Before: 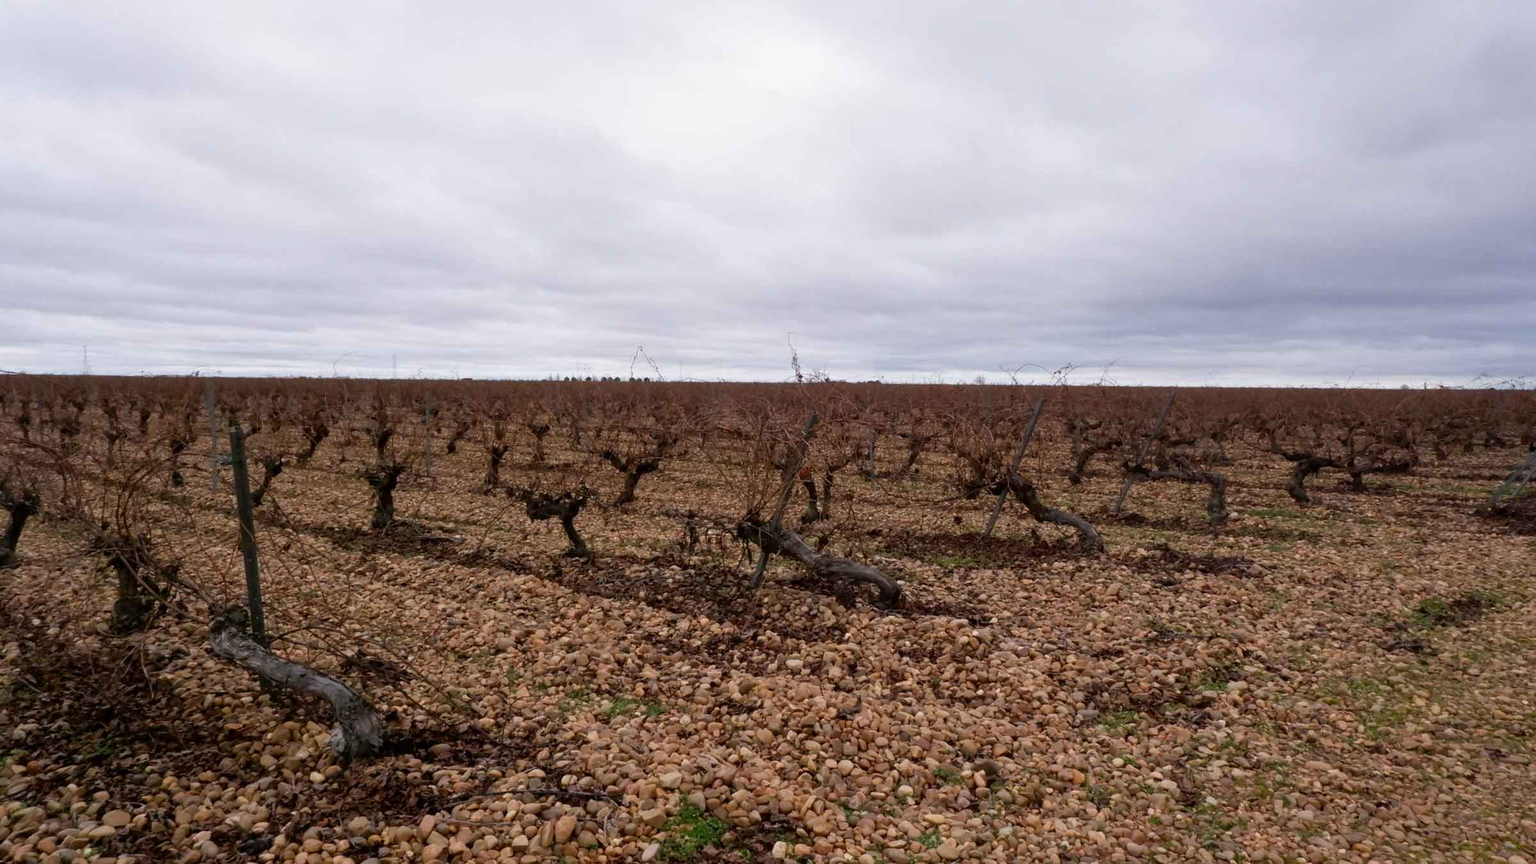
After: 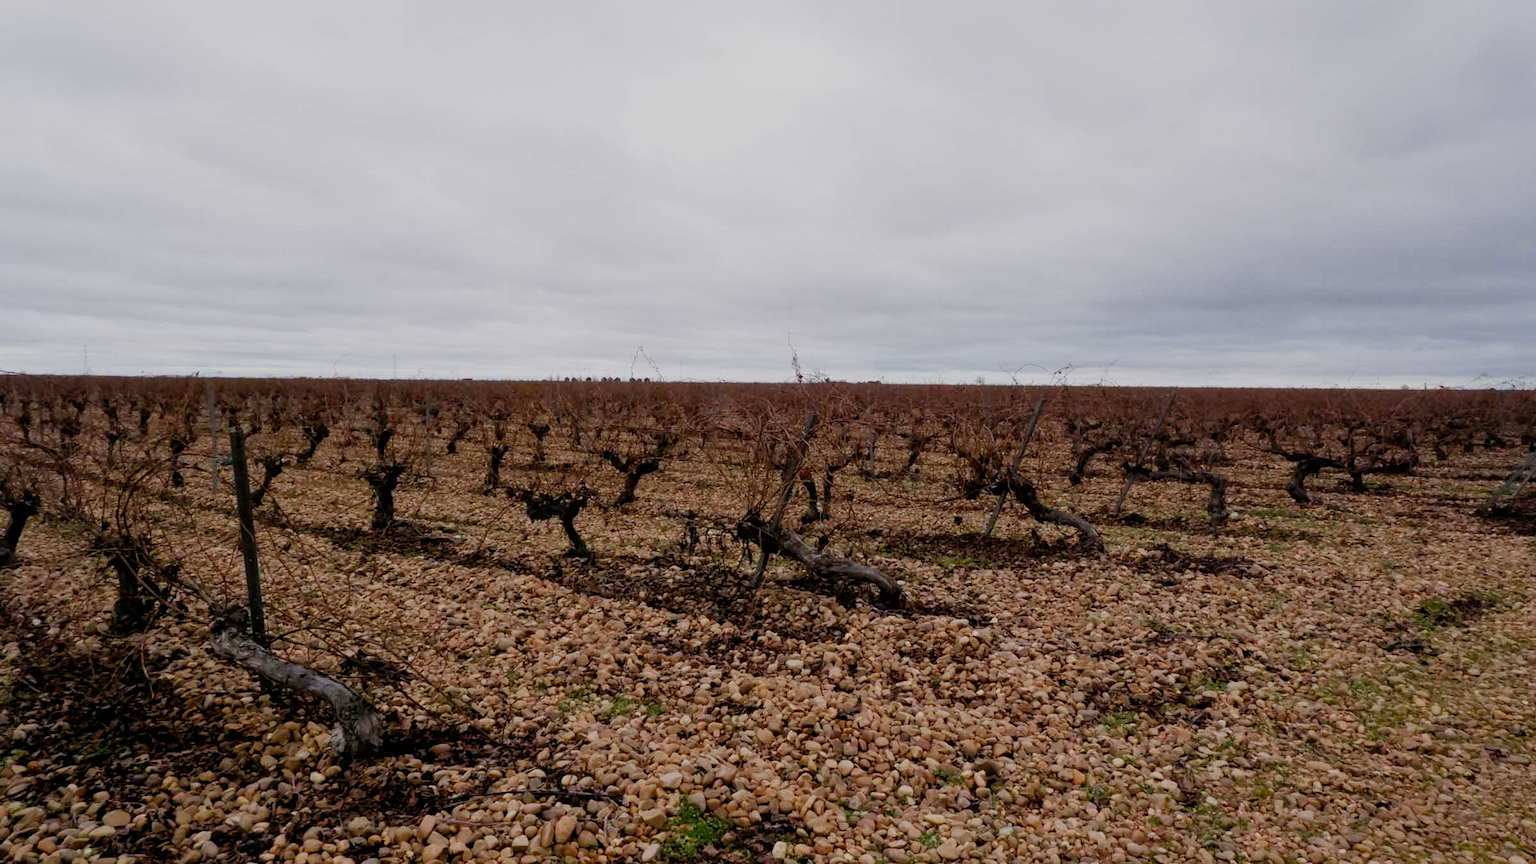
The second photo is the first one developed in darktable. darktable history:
color balance rgb: perceptual saturation grading › global saturation 0.008%
filmic rgb: black relative exposure -7.65 EV, white relative exposure 4.56 EV, hardness 3.61, preserve chrominance no, color science v3 (2019), use custom middle-gray values true
